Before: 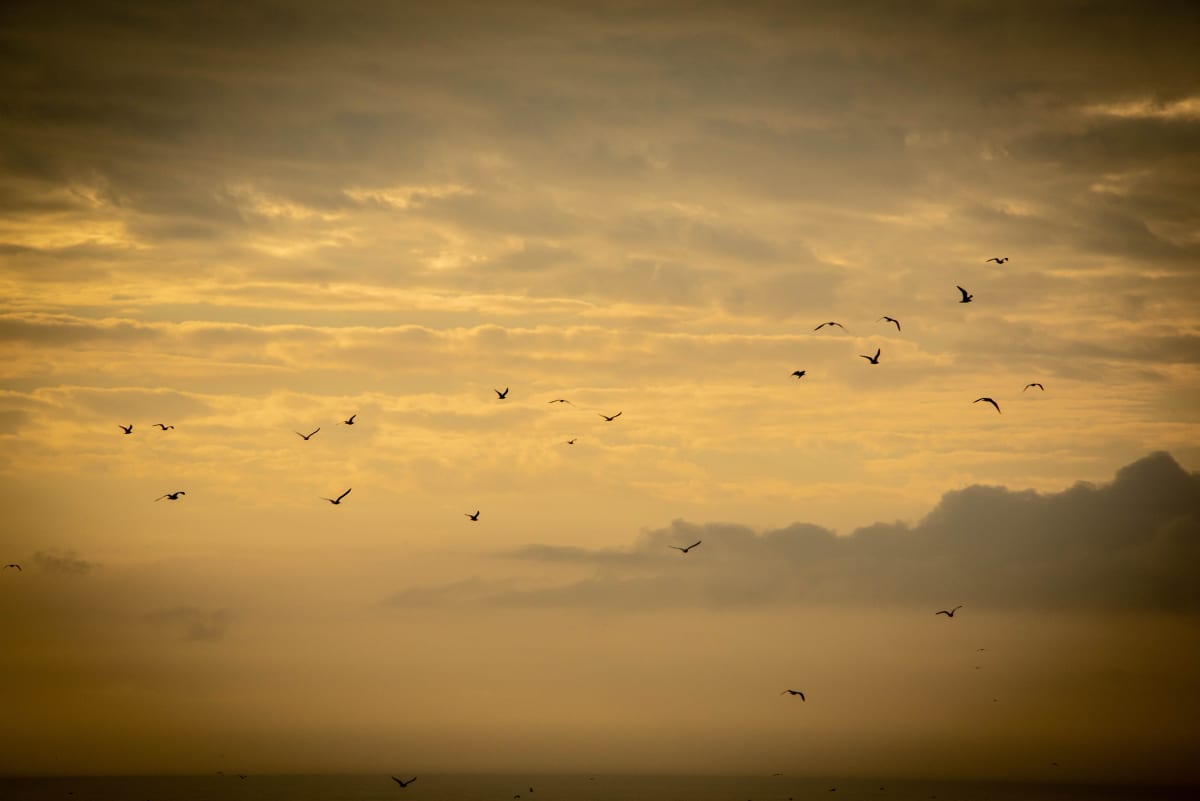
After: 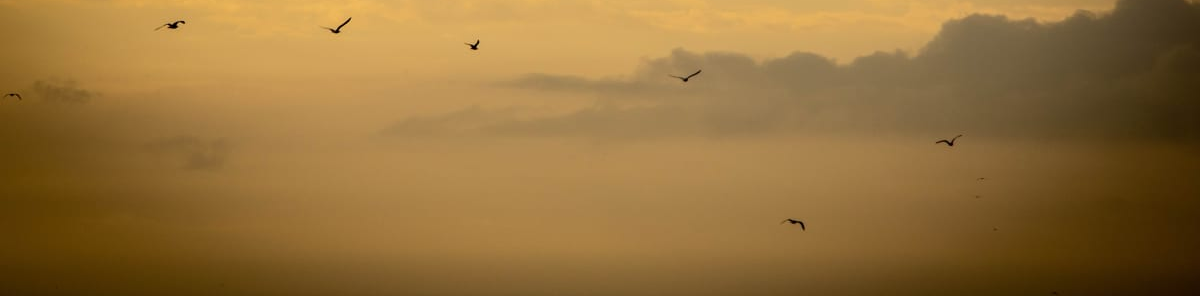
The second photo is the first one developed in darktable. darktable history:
crop and rotate: top 58.951%, bottom 4.025%
